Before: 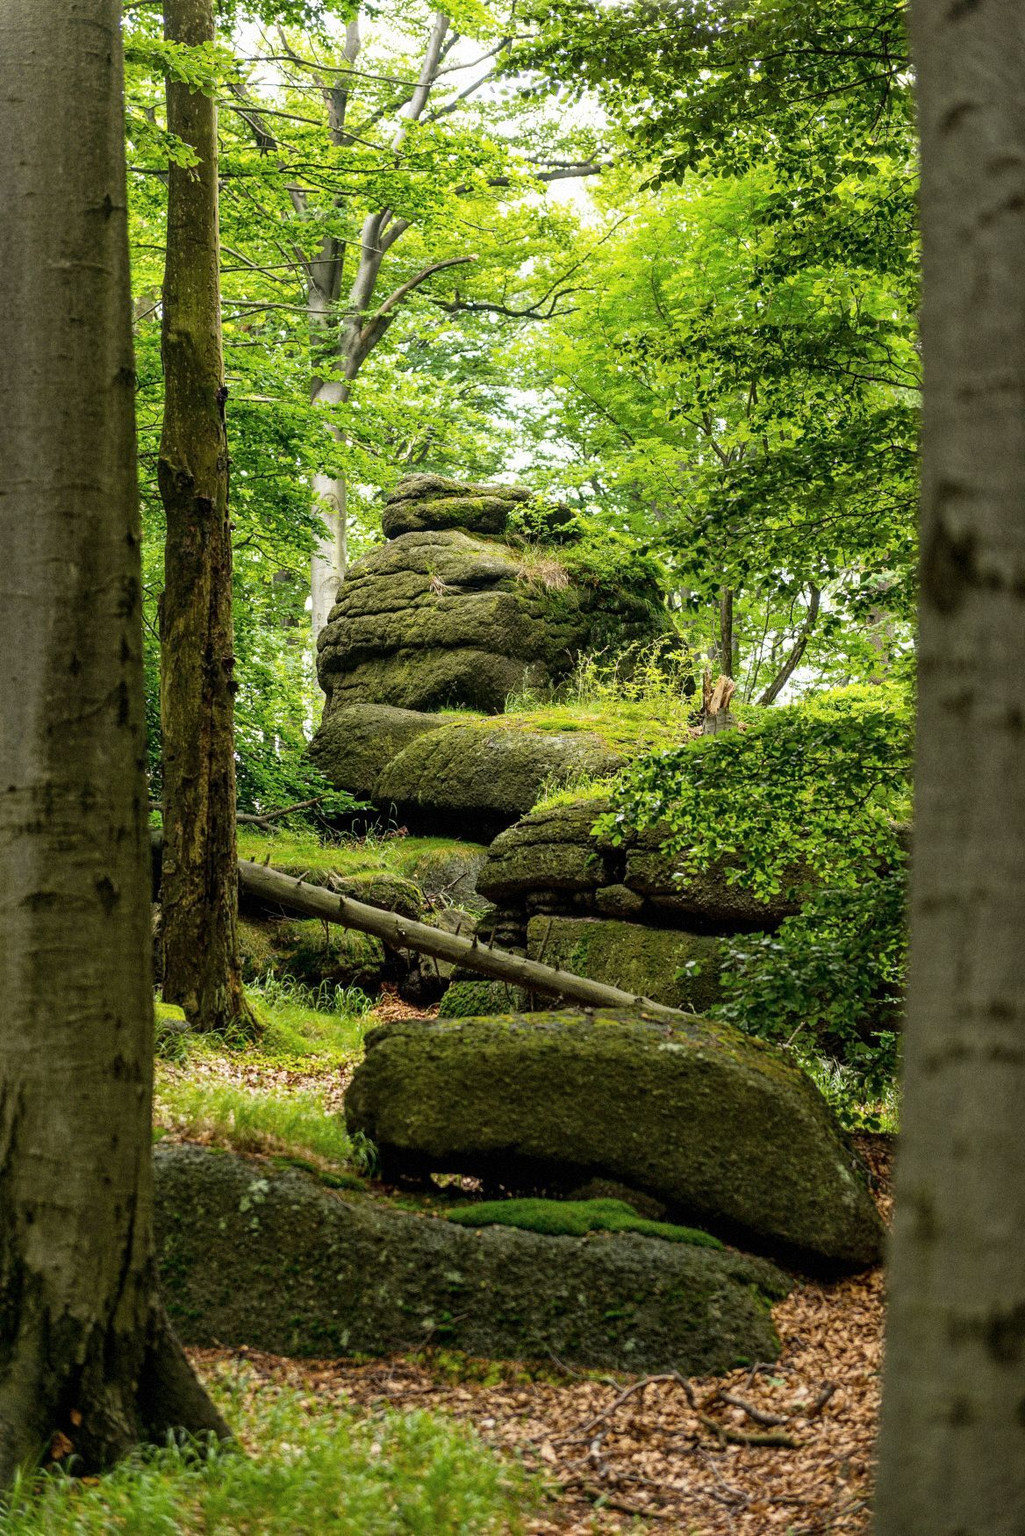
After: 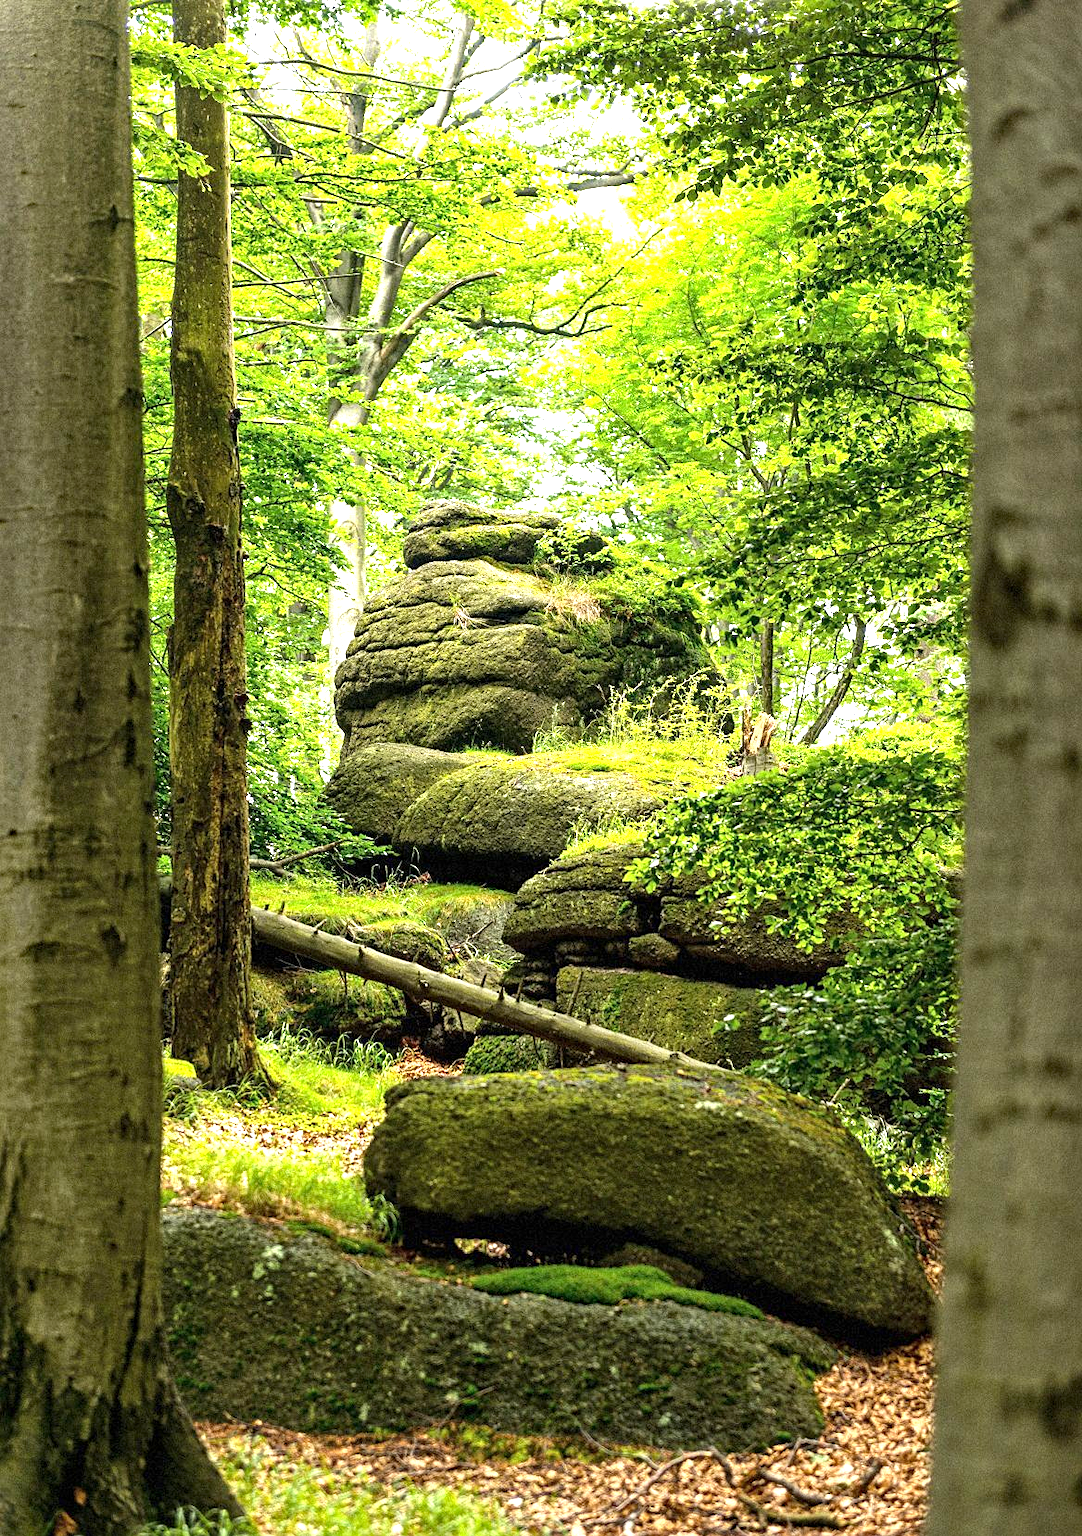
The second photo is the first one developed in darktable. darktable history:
haze removal: compatibility mode true, adaptive false
exposure: exposure 1.133 EV, compensate highlight preservation false
sharpen: amount 0.215
crop and rotate: top 0.003%, bottom 5.2%
